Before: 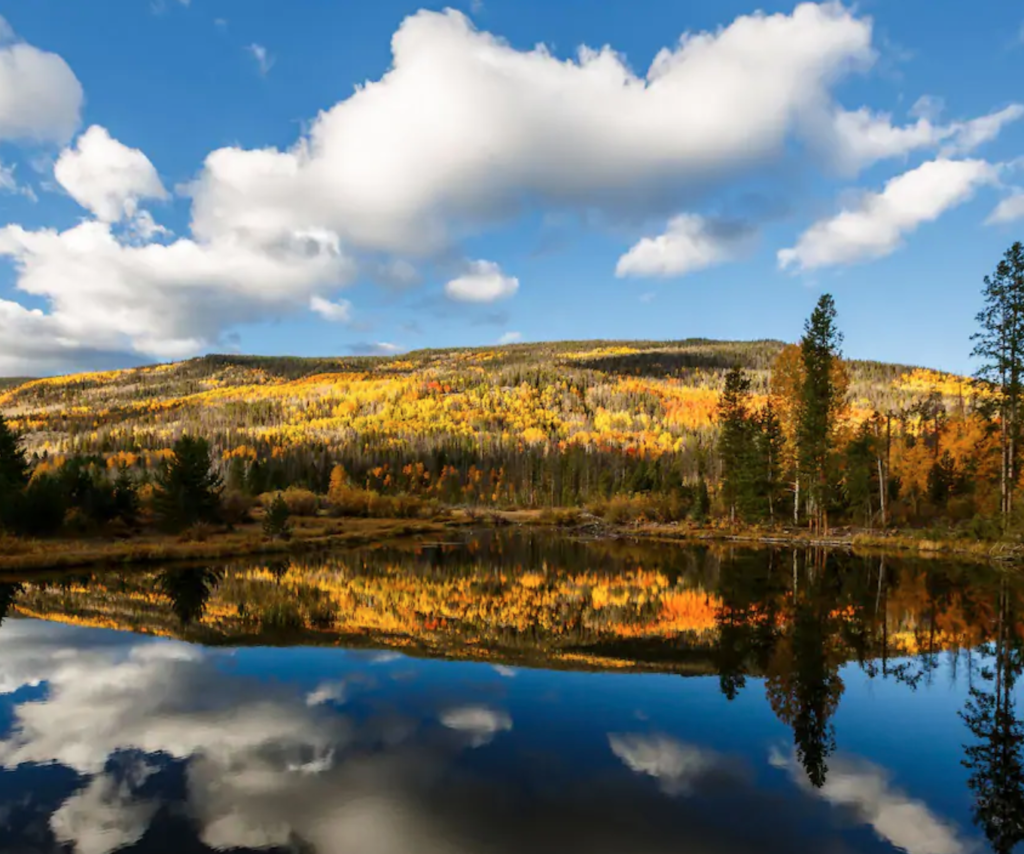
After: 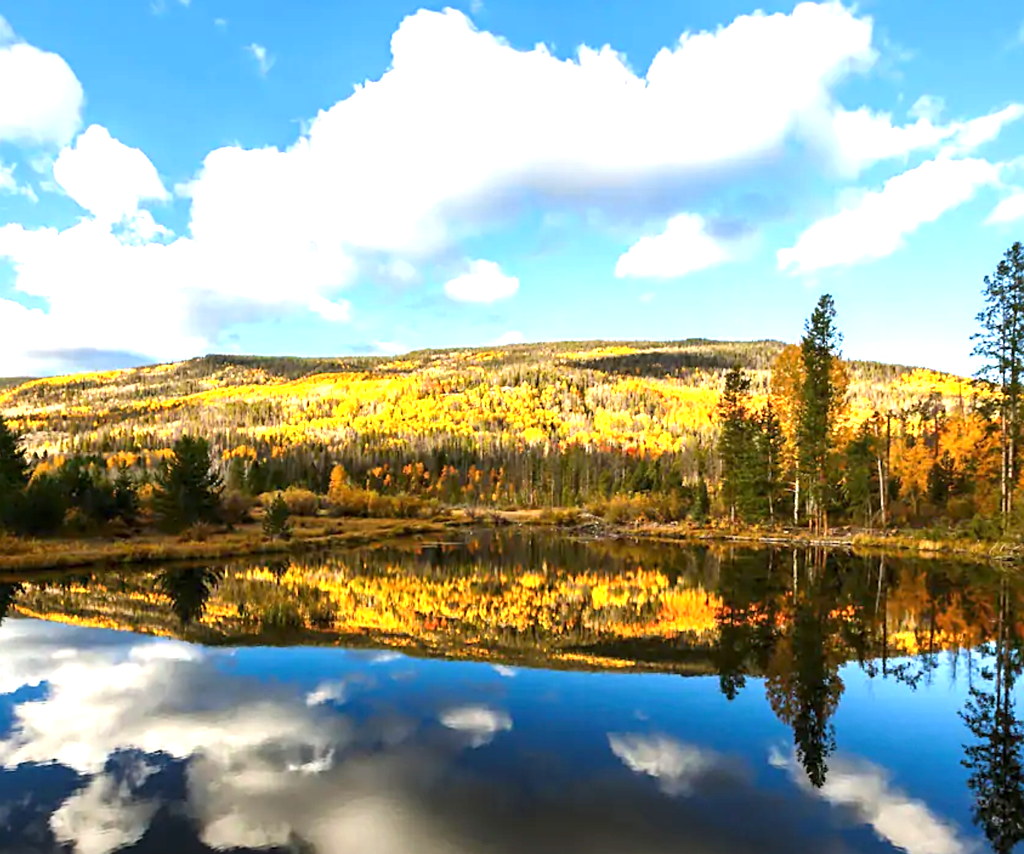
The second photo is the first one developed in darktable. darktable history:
exposure: black level correction 0, exposure 1.3 EV, compensate exposure bias true, compensate highlight preservation false
sharpen: on, module defaults
